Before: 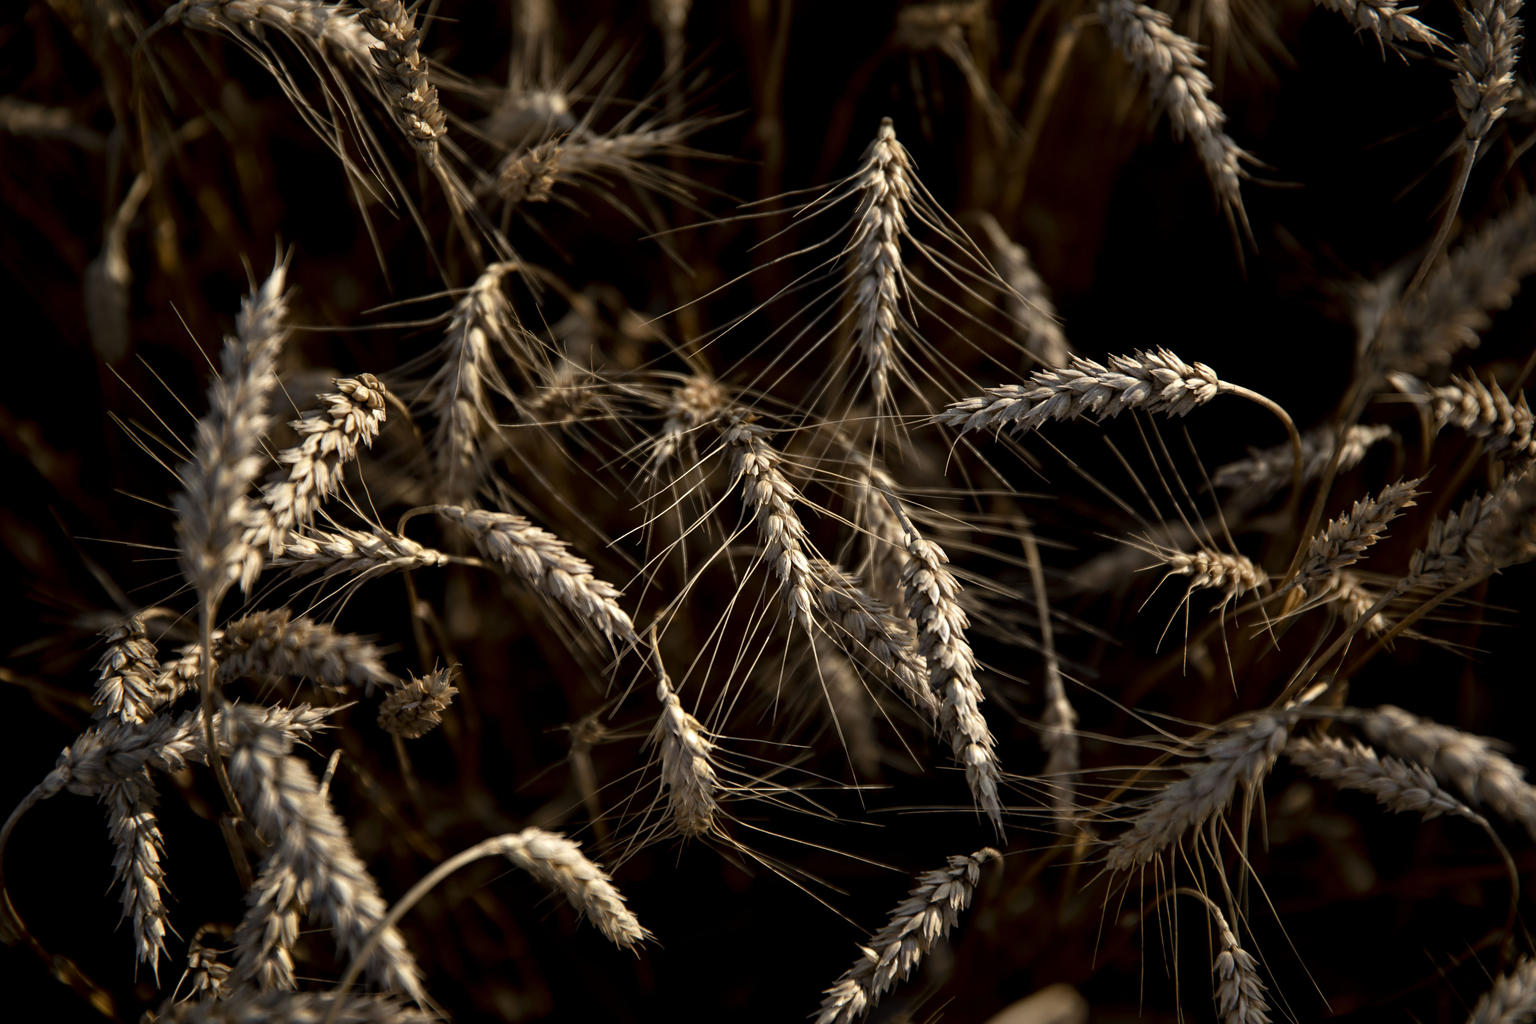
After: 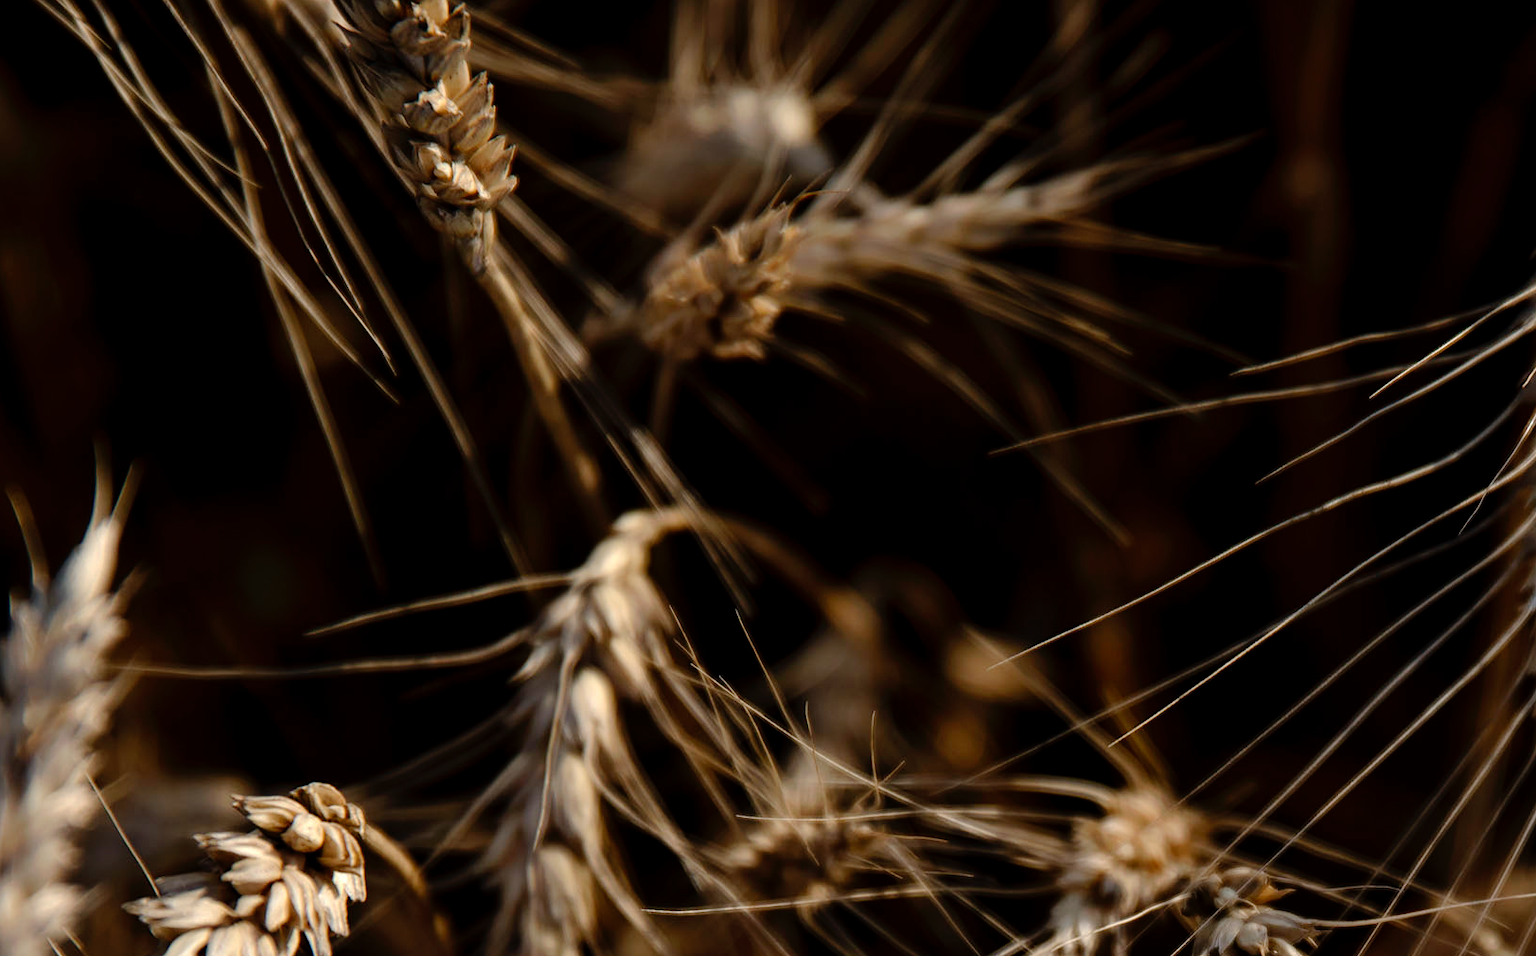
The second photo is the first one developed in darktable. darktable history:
tone curve: curves: ch0 [(0, 0) (0.003, 0.006) (0.011, 0.014) (0.025, 0.024) (0.044, 0.035) (0.069, 0.046) (0.1, 0.074) (0.136, 0.115) (0.177, 0.161) (0.224, 0.226) (0.277, 0.293) (0.335, 0.364) (0.399, 0.441) (0.468, 0.52) (0.543, 0.58) (0.623, 0.657) (0.709, 0.72) (0.801, 0.794) (0.898, 0.883) (1, 1)], preserve colors none
crop: left 15.452%, top 5.459%, right 43.956%, bottom 56.62%
